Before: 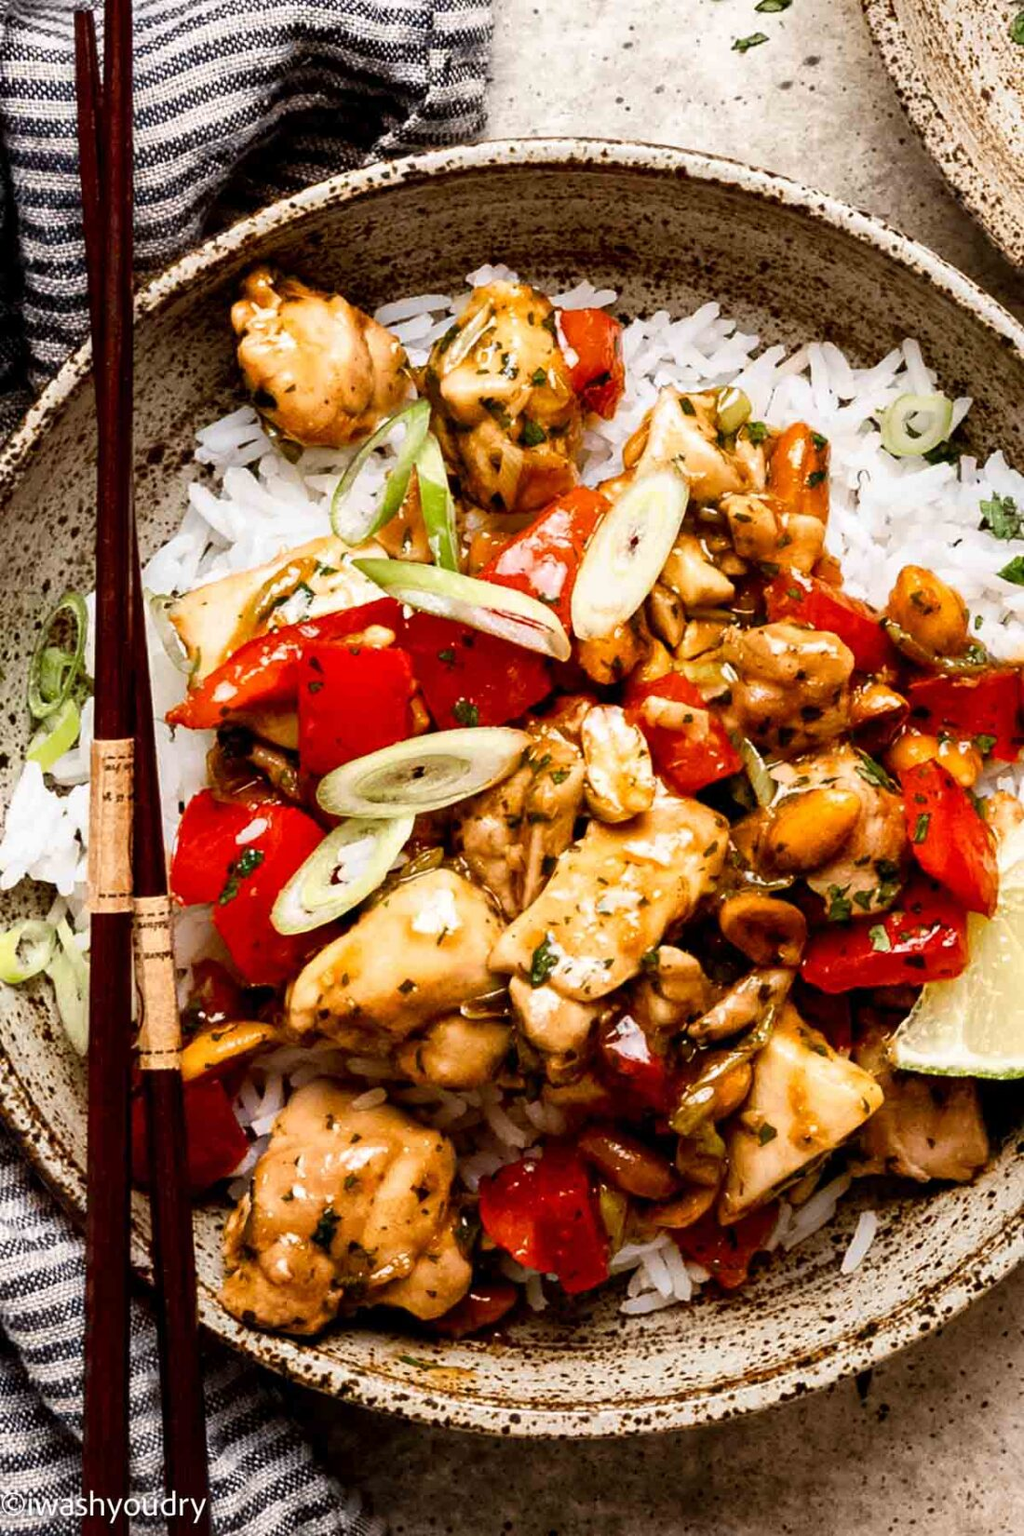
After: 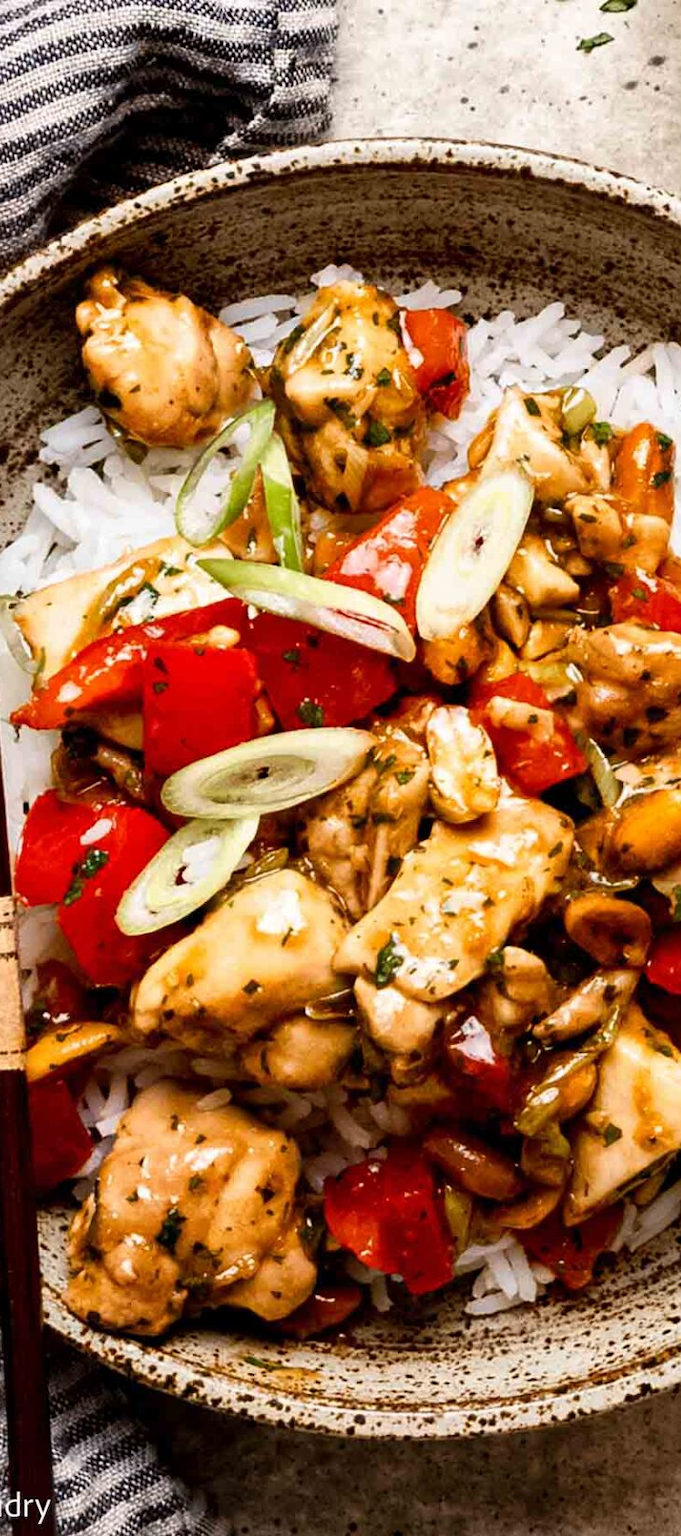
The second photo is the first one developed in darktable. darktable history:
crop and rotate: left 15.193%, right 18.236%
